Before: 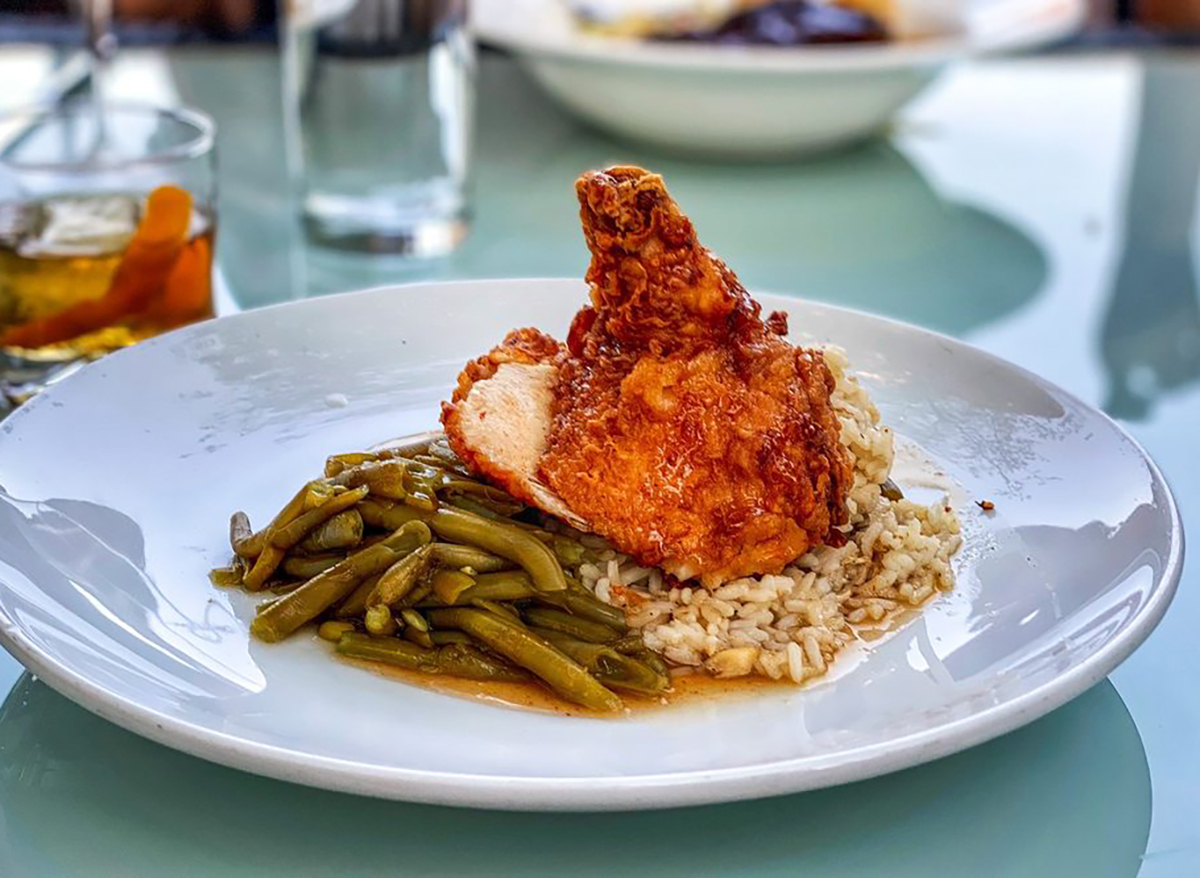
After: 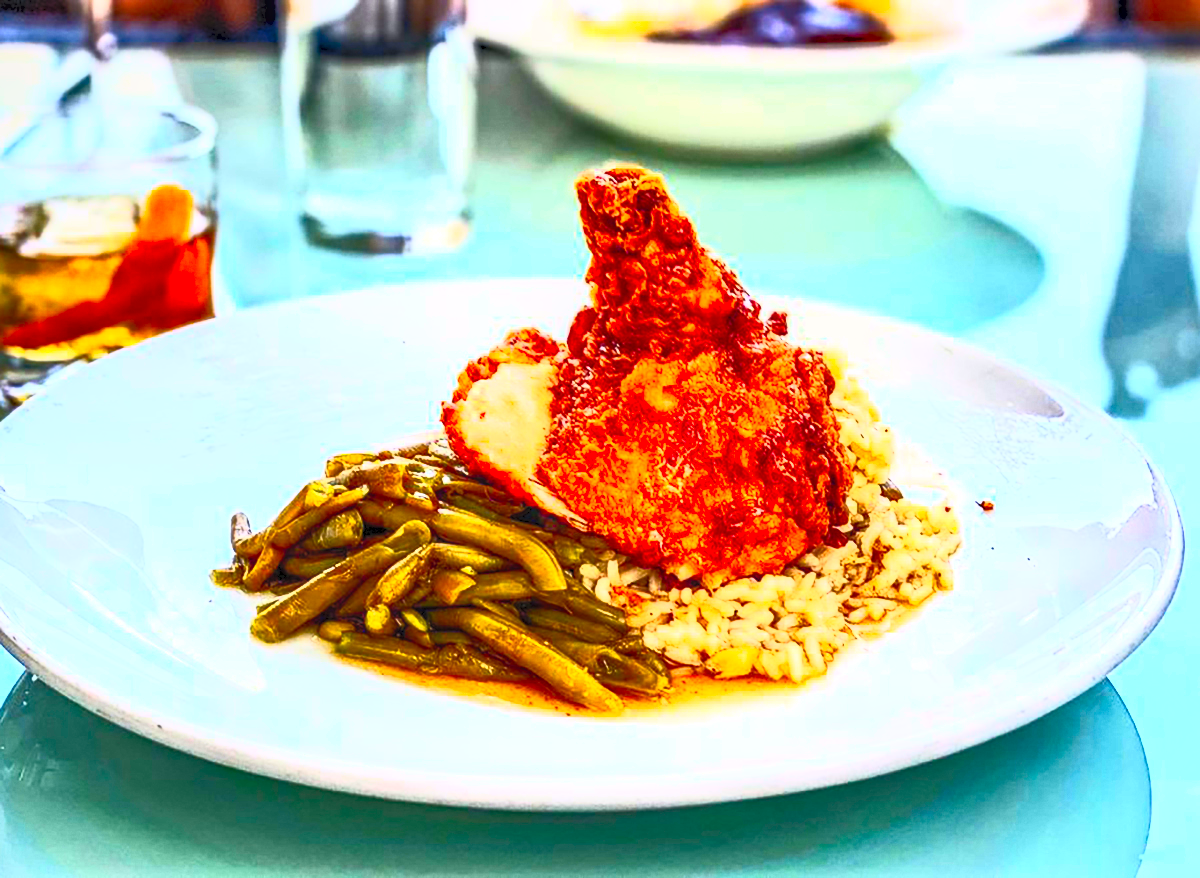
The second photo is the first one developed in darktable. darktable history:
contrast brightness saturation: contrast 0.994, brightness 0.99, saturation 1
haze removal: compatibility mode true, adaptive false
local contrast: on, module defaults
